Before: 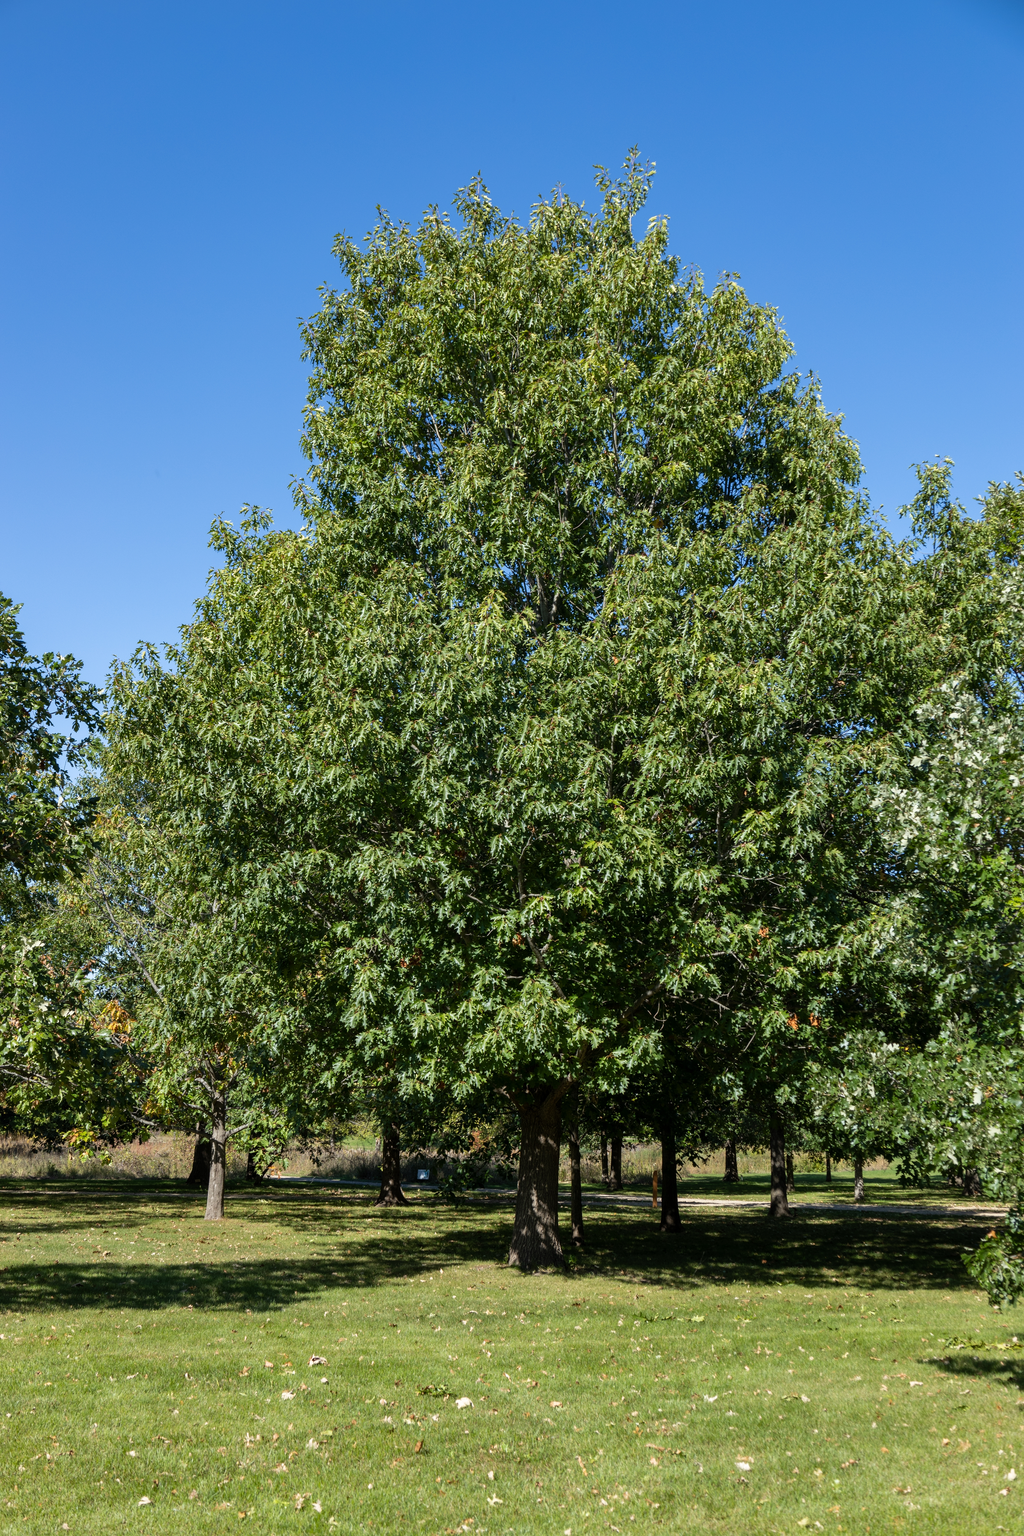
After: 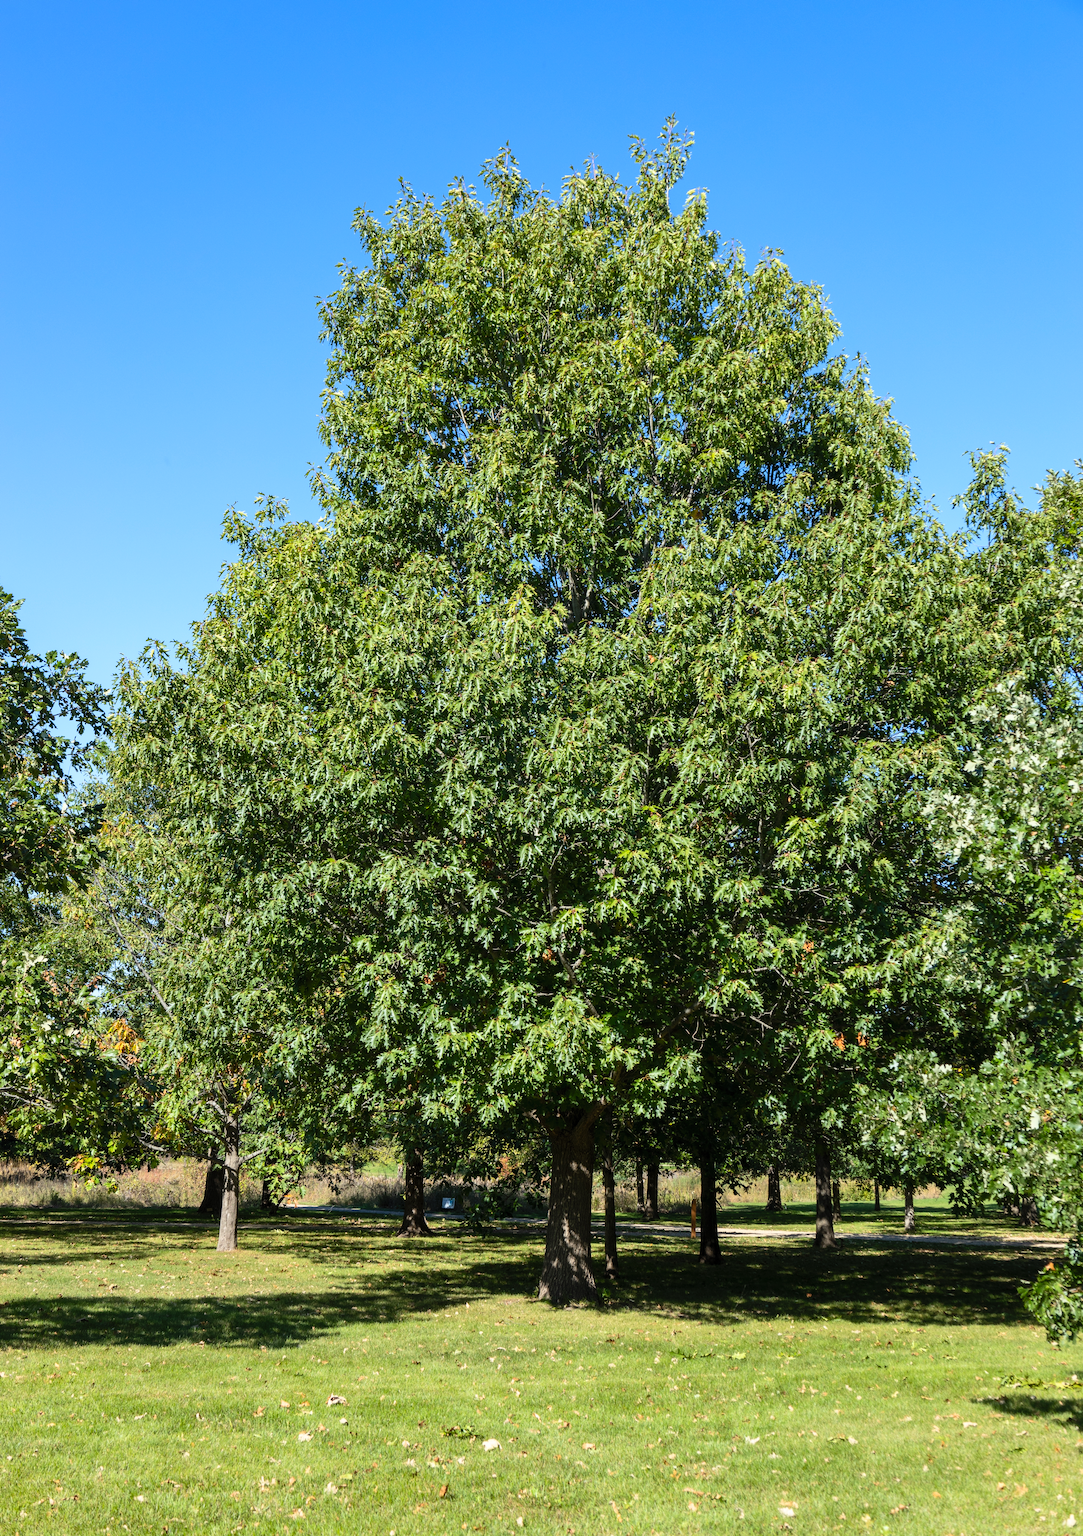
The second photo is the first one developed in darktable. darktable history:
contrast brightness saturation: contrast 0.2, brightness 0.16, saturation 0.22
crop and rotate: top 2.479%, bottom 3.018%
